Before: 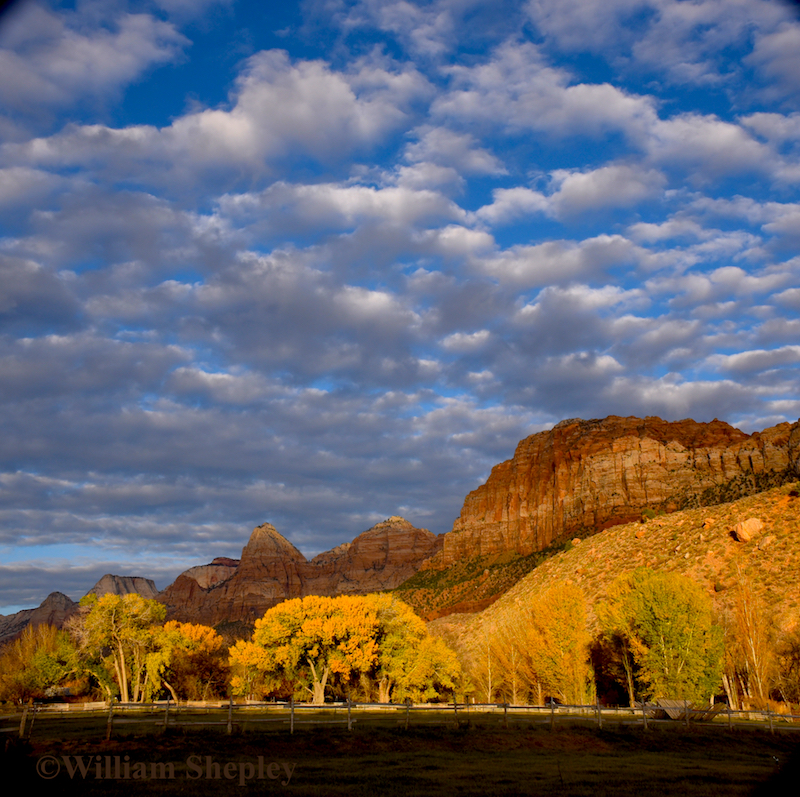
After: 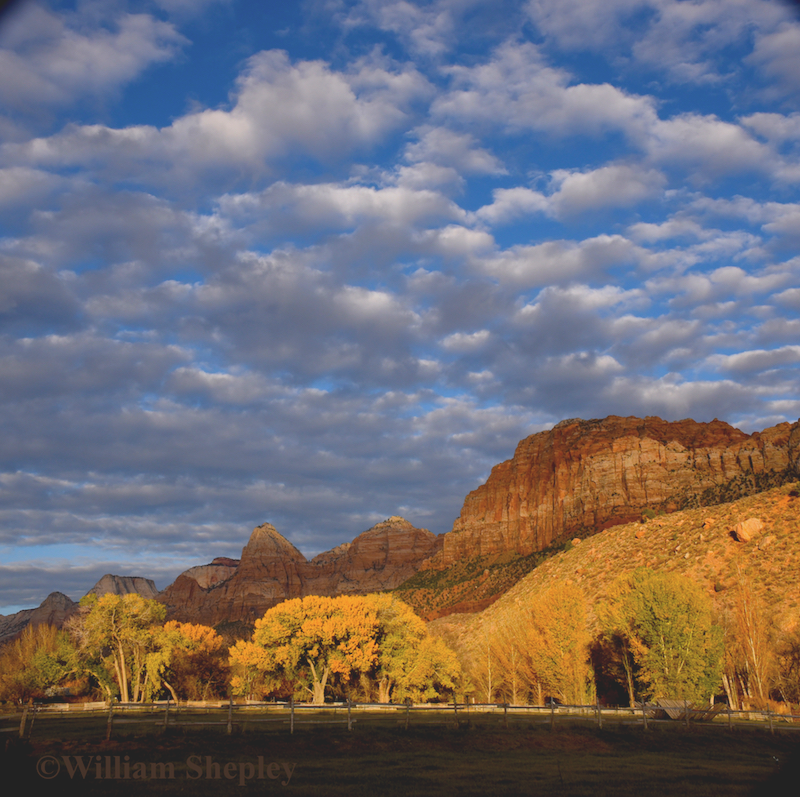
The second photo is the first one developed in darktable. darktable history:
color balance "[washed effect]": lift [1.01, 1, 1, 1], gamma [1.097, 1, 1, 1], gain [0.85, 1, 1, 1]
